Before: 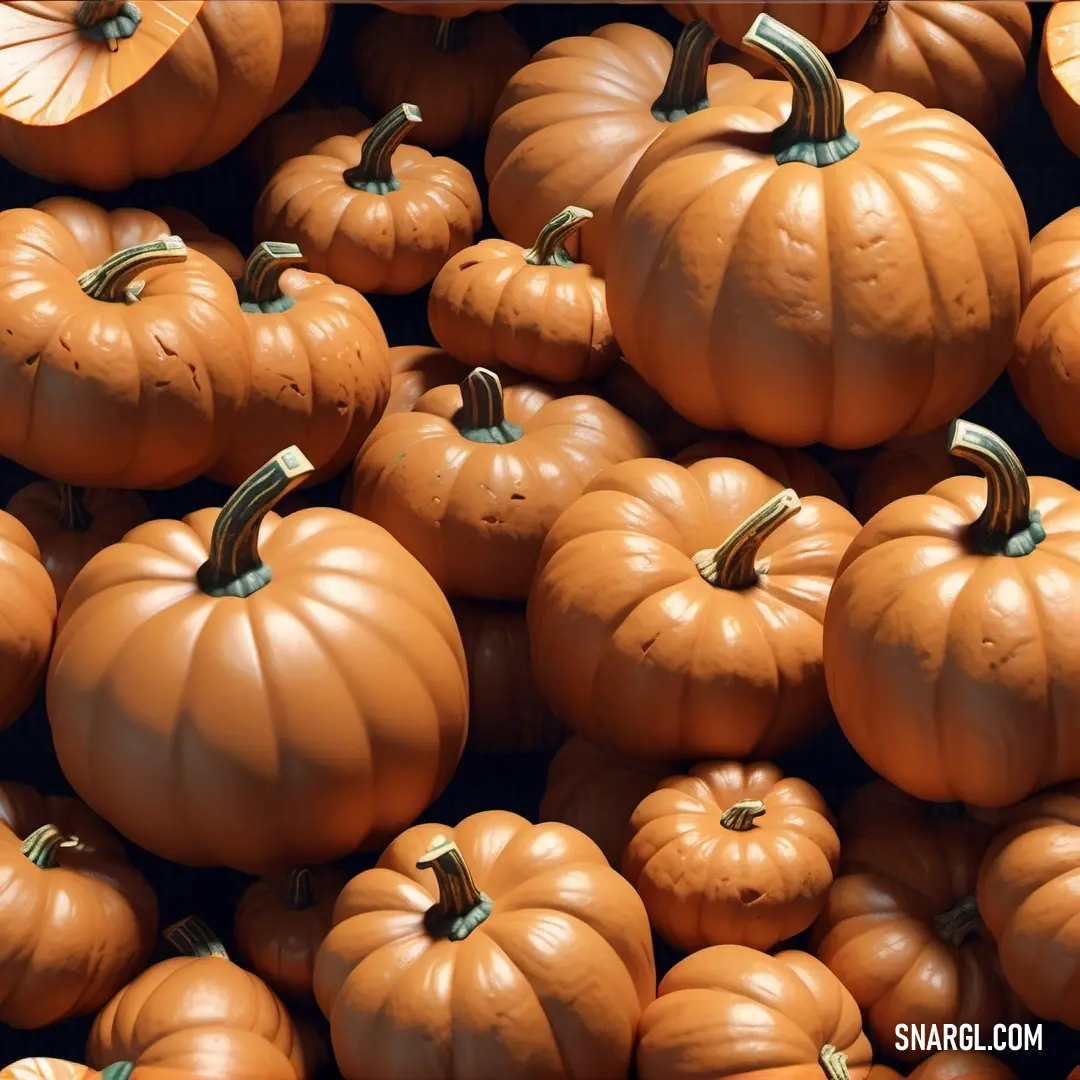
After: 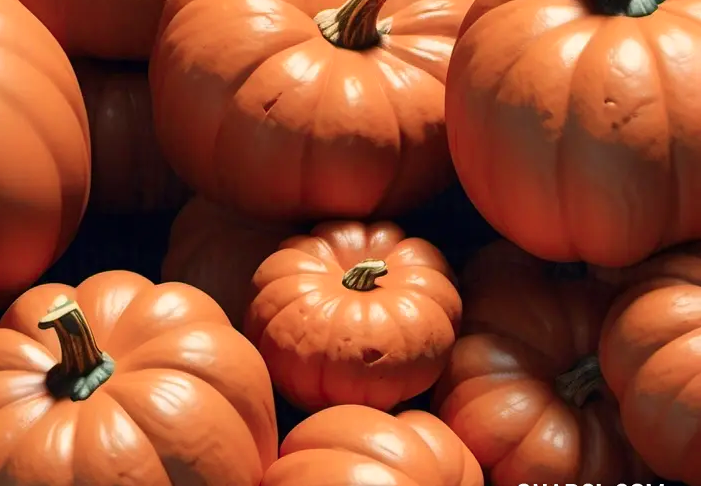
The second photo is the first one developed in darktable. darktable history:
color zones: curves: ch1 [(0.235, 0.558) (0.75, 0.5)]; ch2 [(0.25, 0.462) (0.749, 0.457)]
crop and rotate: left 35.038%, top 50.039%, bottom 4.957%
